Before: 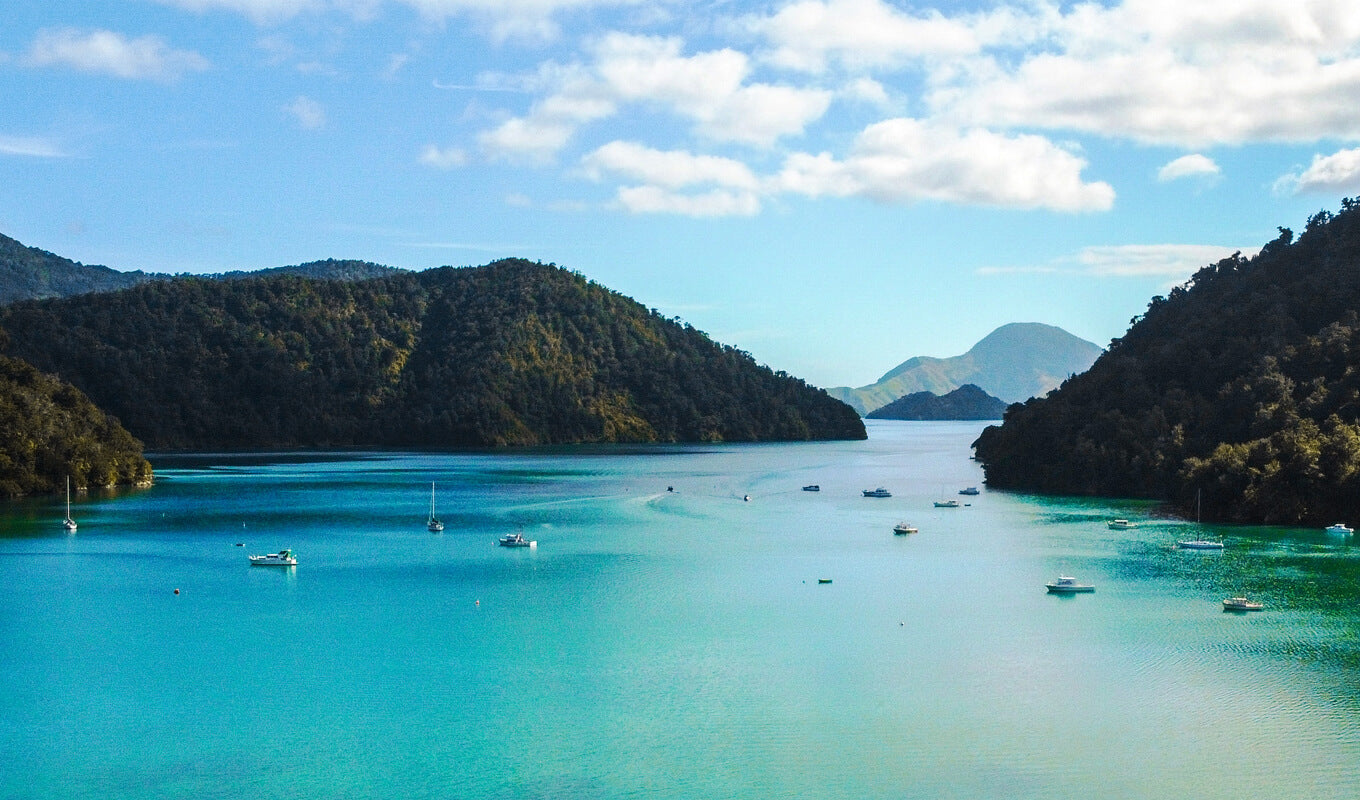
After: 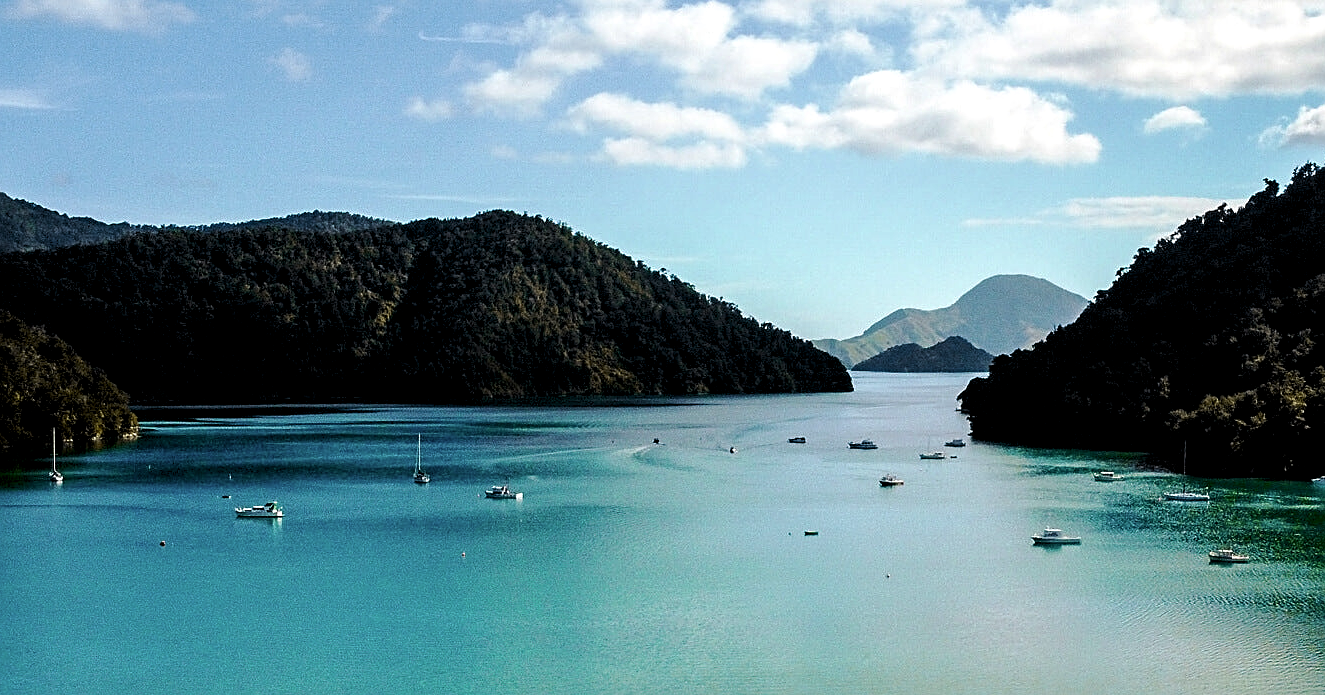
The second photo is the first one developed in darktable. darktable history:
crop: left 1.1%, top 6.09%, right 1.415%, bottom 7.028%
sharpen: on, module defaults
levels: levels [0.029, 0.545, 0.971]
exposure: black level correction 0.017, exposure -0.01 EV, compensate highlight preservation false
color correction: highlights b* -0.011, saturation 0.821
